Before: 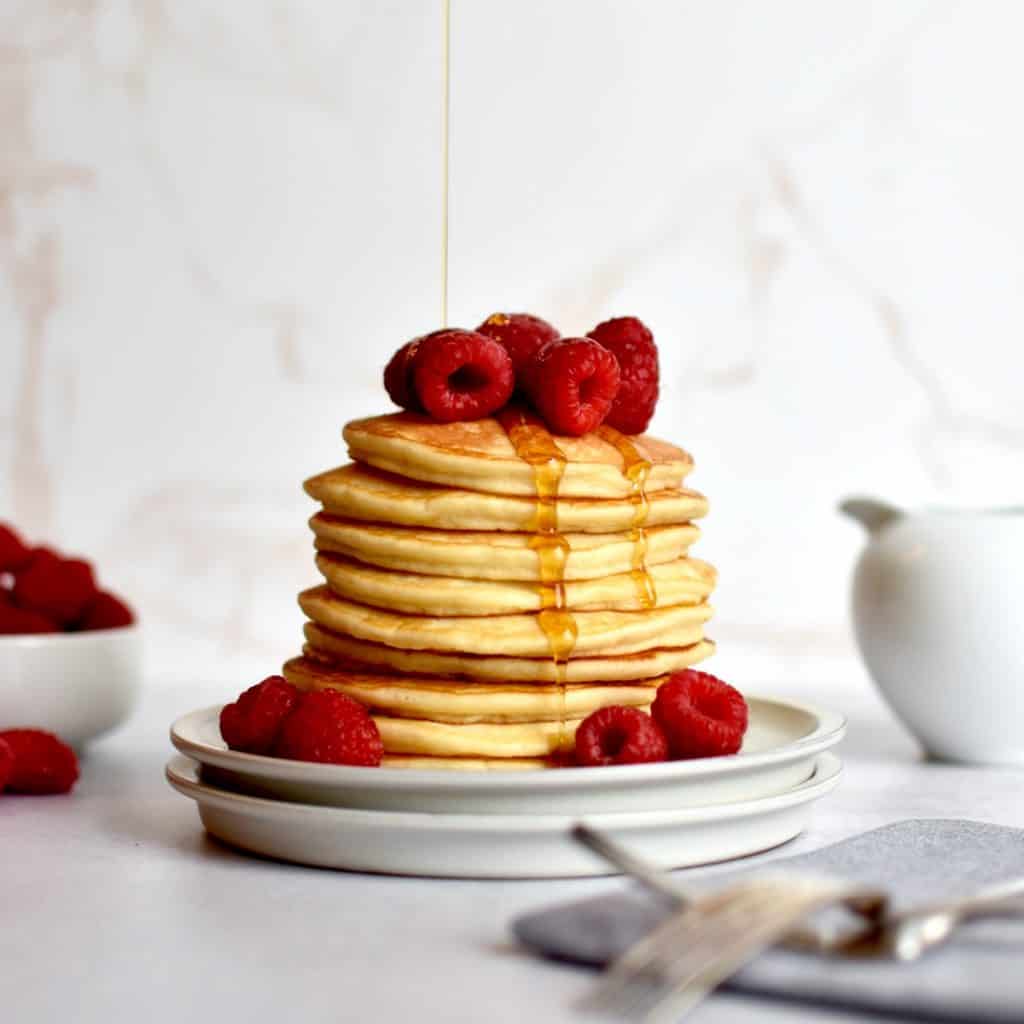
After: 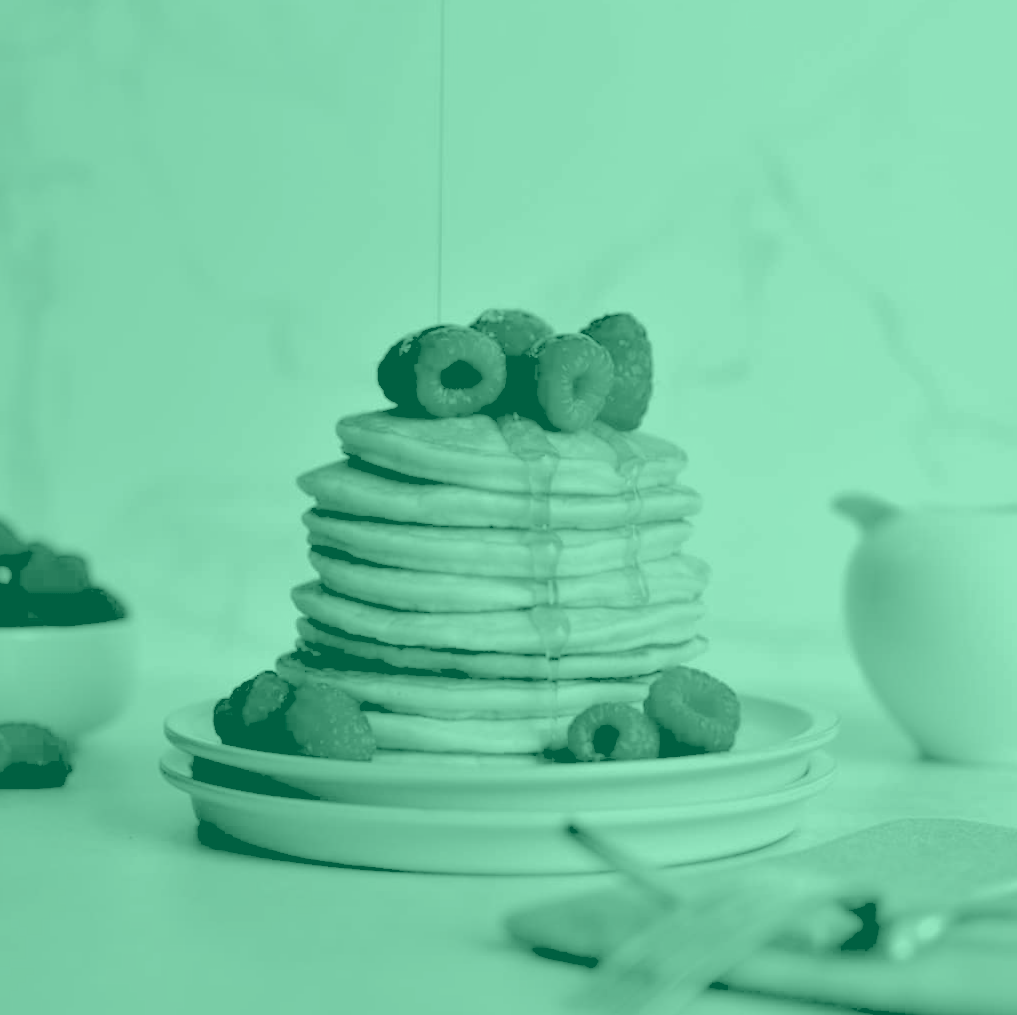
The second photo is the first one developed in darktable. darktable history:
rotate and perspective: rotation 0.192°, lens shift (horizontal) -0.015, crop left 0.005, crop right 0.996, crop top 0.006, crop bottom 0.99
rgb levels: levels [[0.027, 0.429, 0.996], [0, 0.5, 1], [0, 0.5, 1]]
colorize: hue 147.6°, saturation 65%, lightness 21.64%
rgb curve: curves: ch0 [(0, 0) (0.175, 0.154) (0.785, 0.663) (1, 1)]
